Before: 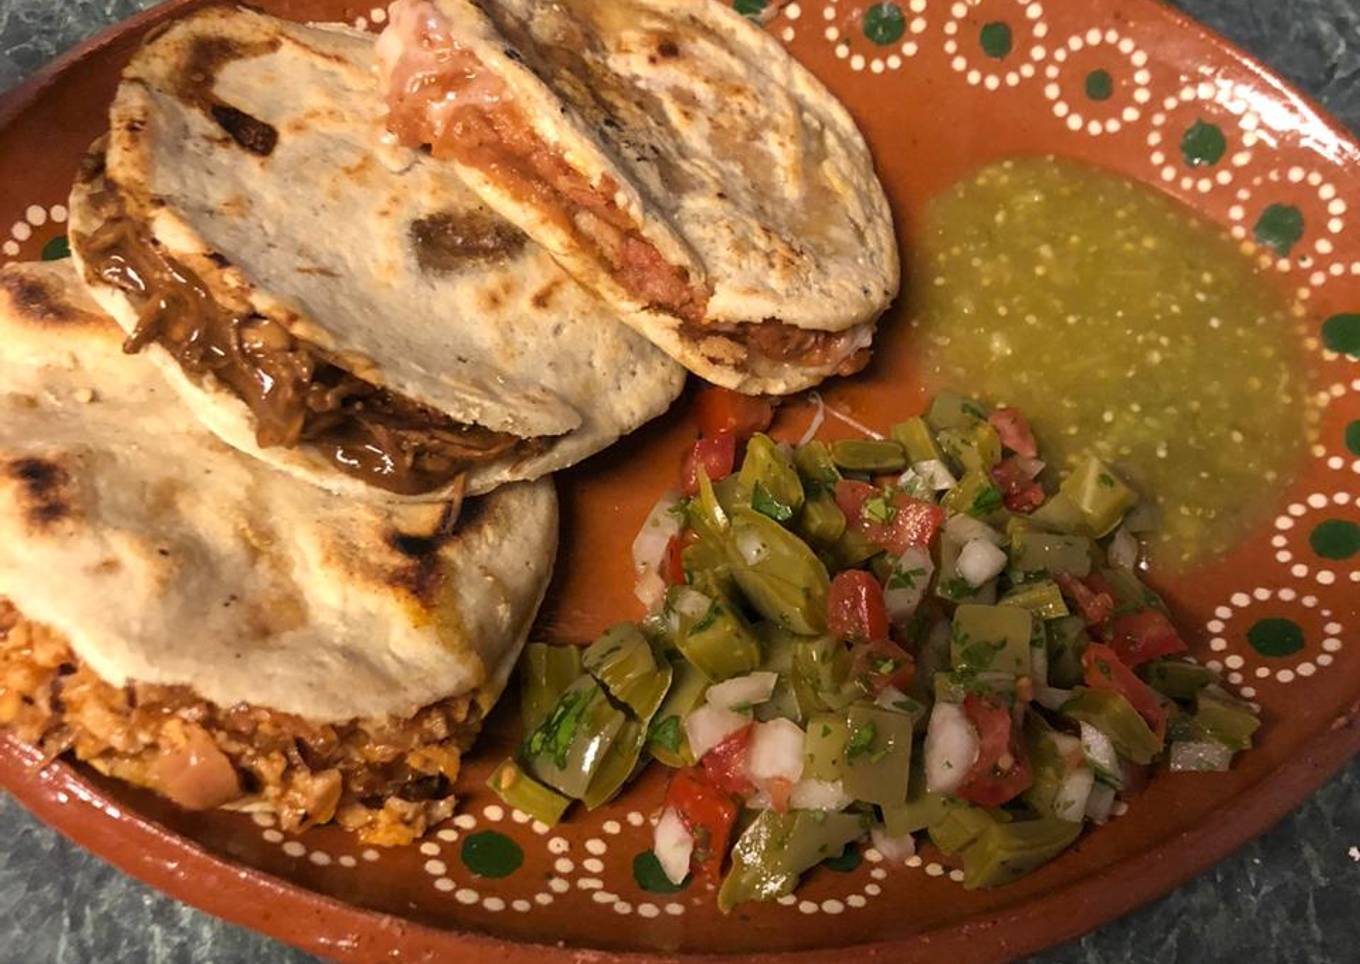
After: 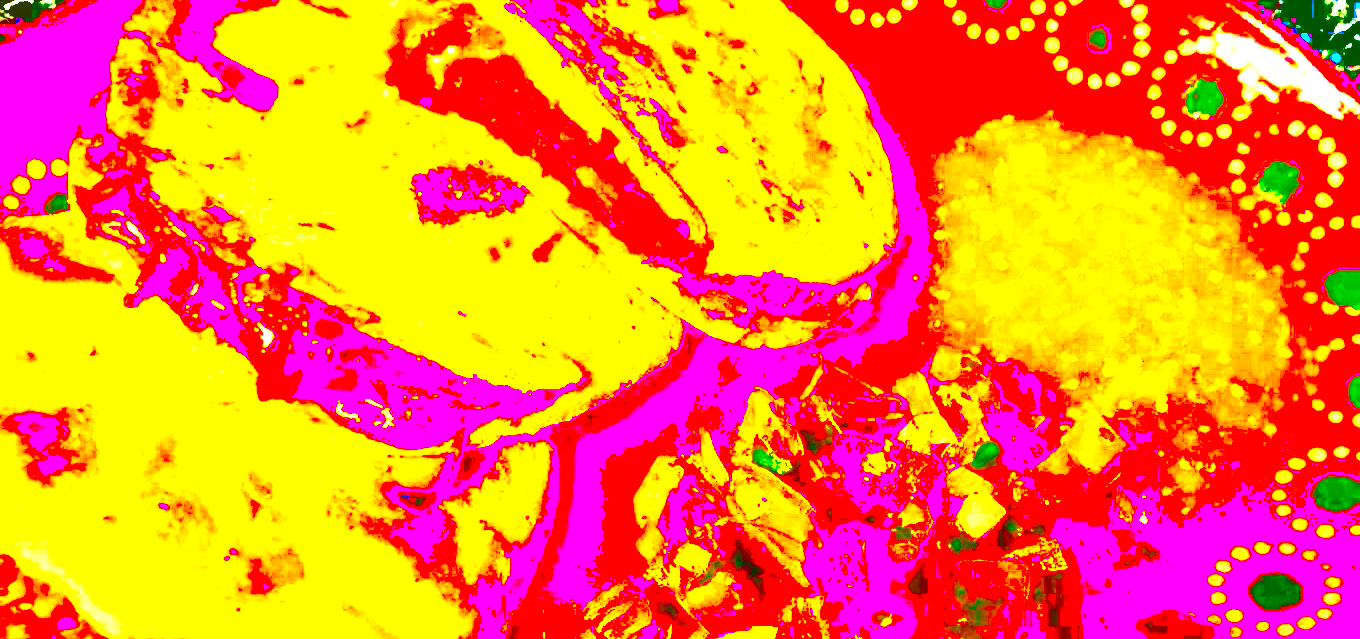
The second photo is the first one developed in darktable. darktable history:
exposure: black level correction 0.099, exposure 3.034 EV, compensate exposure bias true, compensate highlight preservation false
crop and rotate: top 4.798%, bottom 28.837%
contrast brightness saturation: contrast 0.243, brightness 0.266, saturation 0.391
local contrast: on, module defaults
